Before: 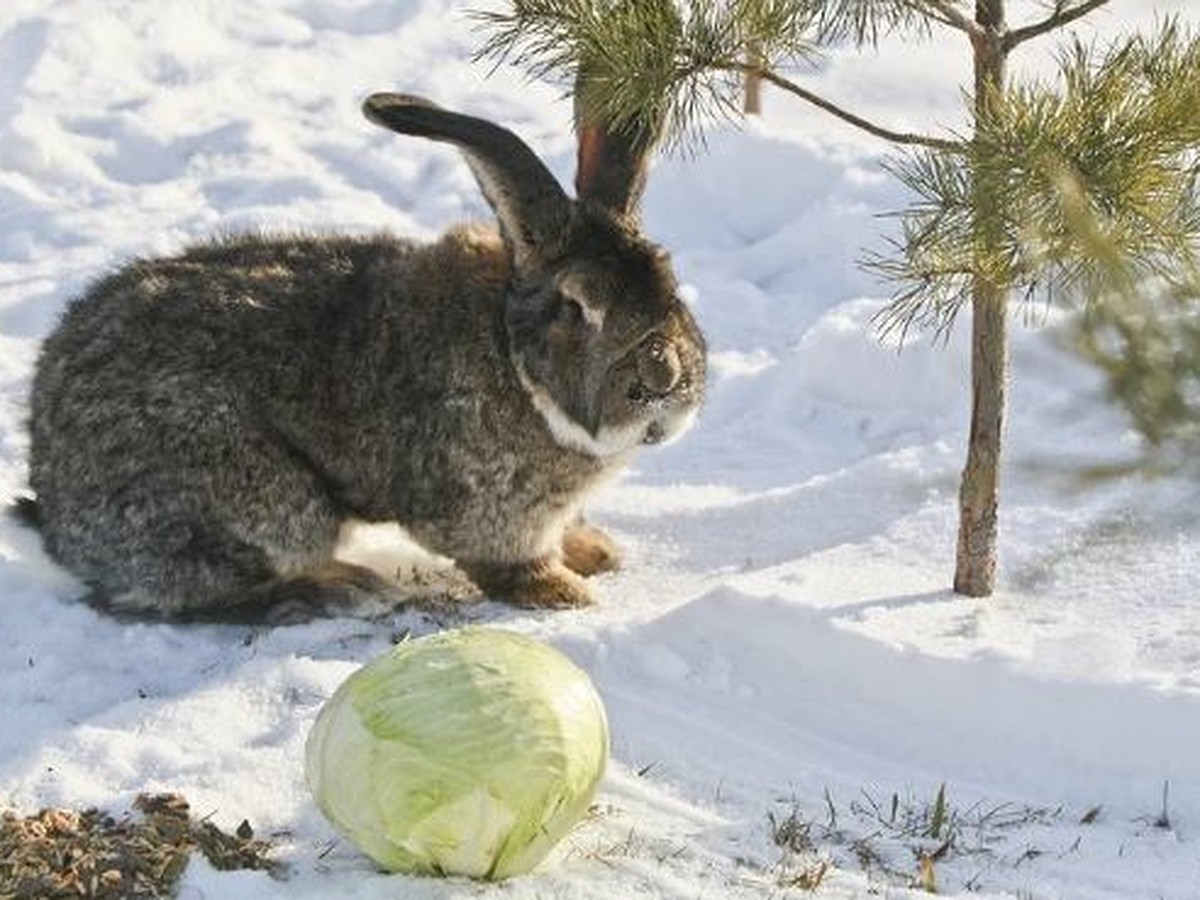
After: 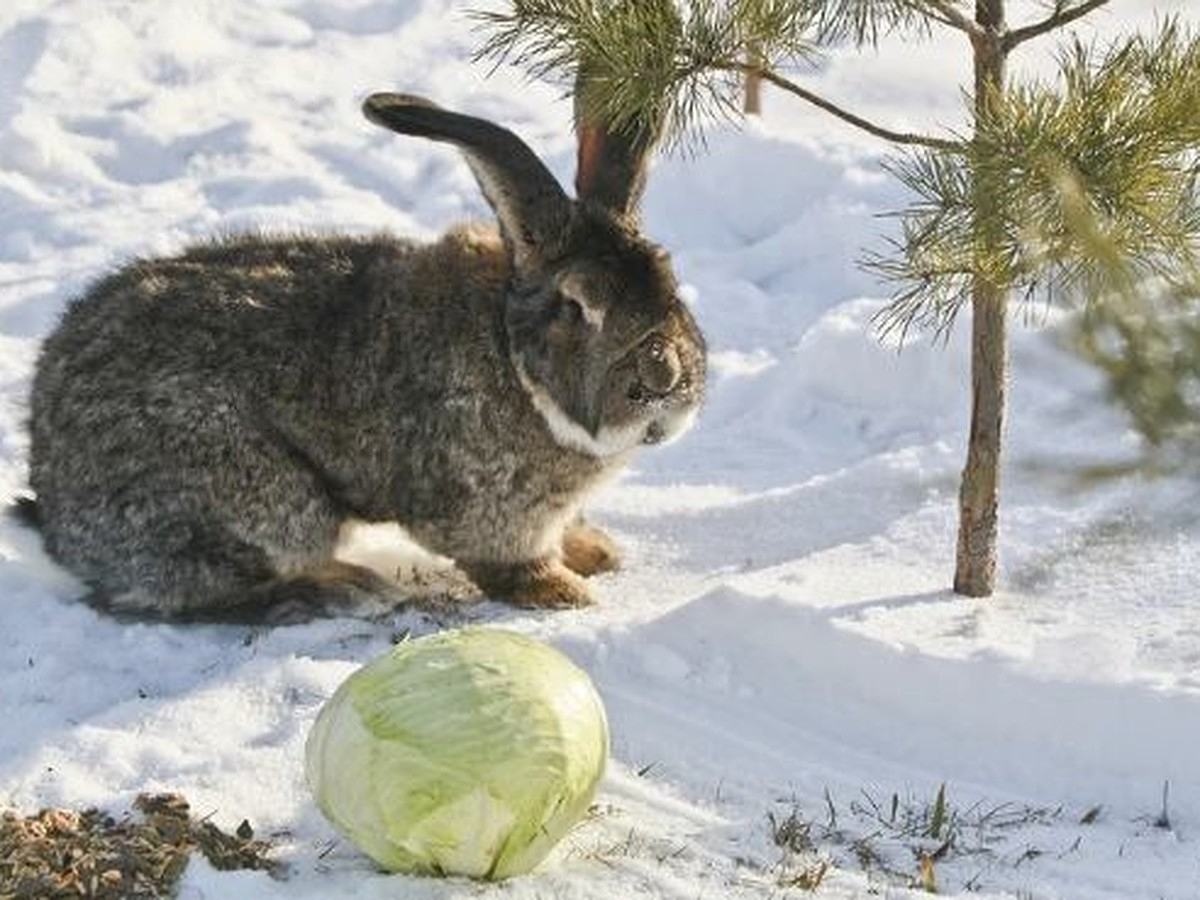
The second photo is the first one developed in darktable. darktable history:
shadows and highlights: shadows 73.87, highlights -24.35, soften with gaussian
